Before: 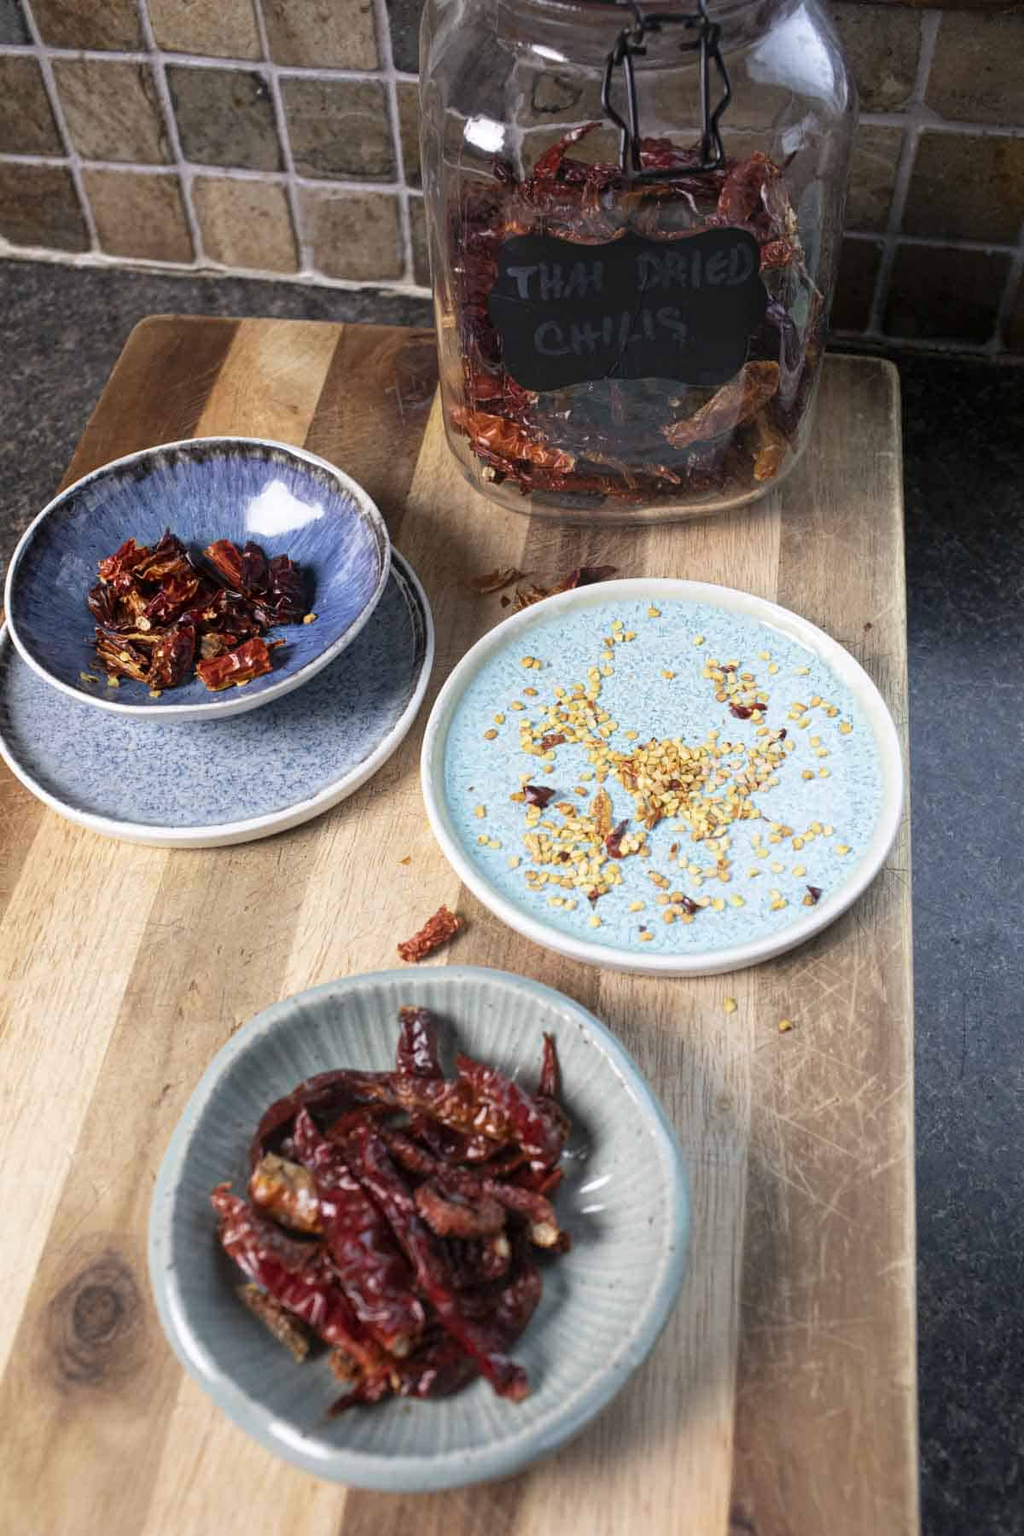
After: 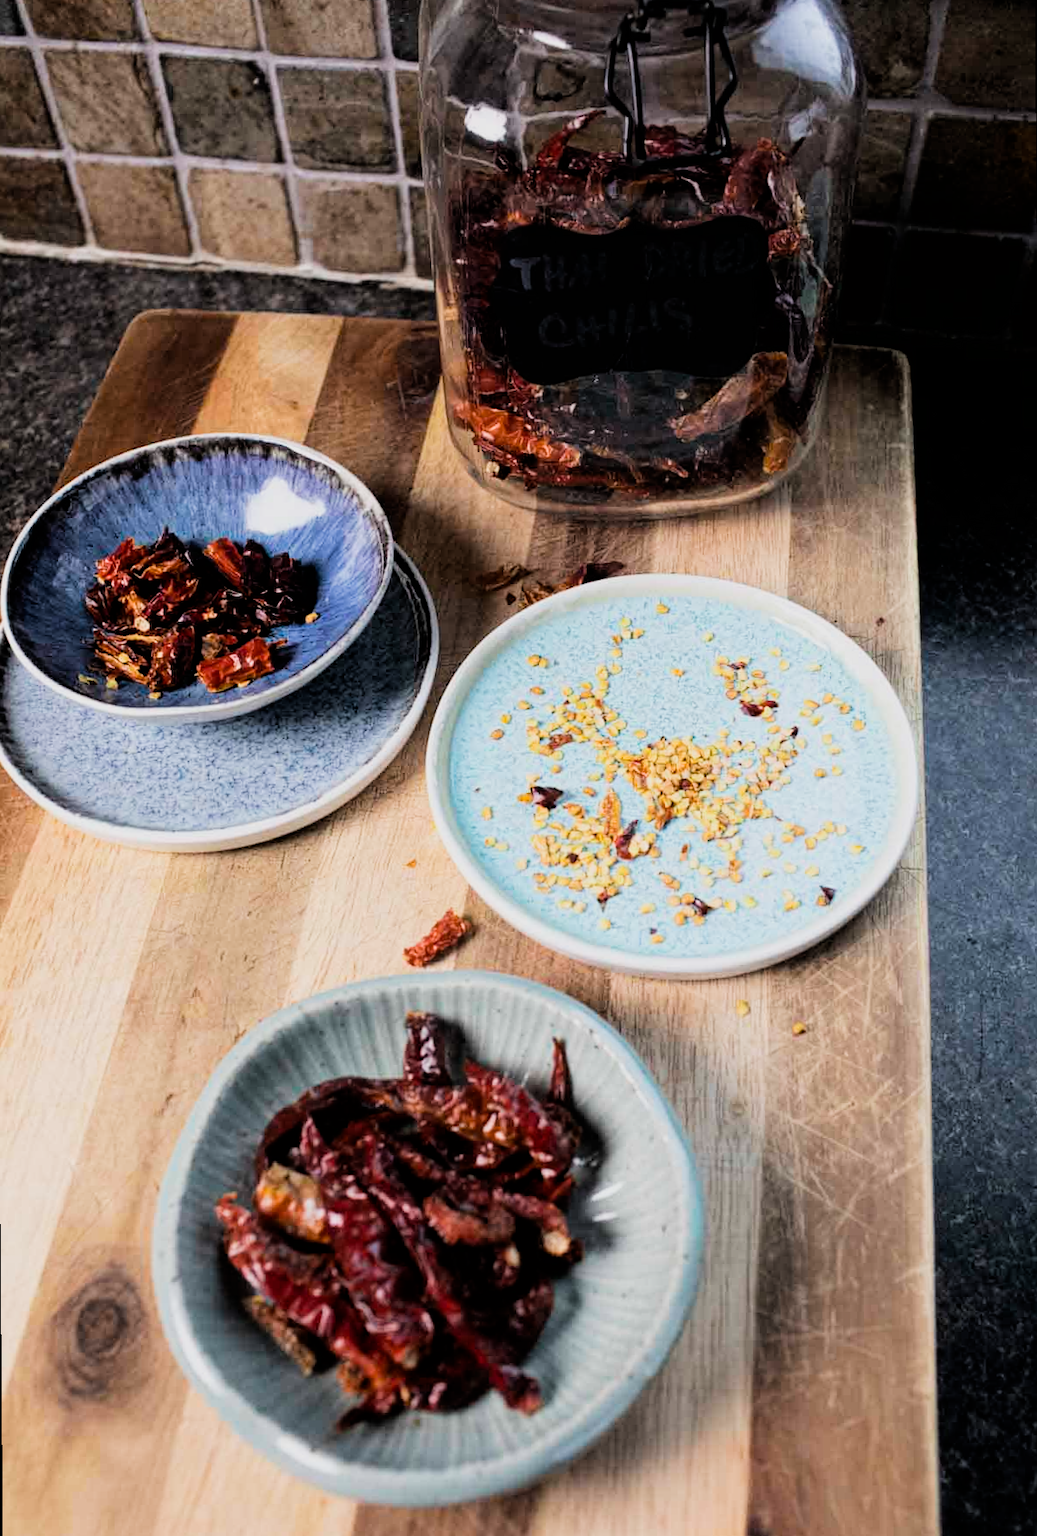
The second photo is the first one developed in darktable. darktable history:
color balance: output saturation 110%
rotate and perspective: rotation -0.45°, automatic cropping original format, crop left 0.008, crop right 0.992, crop top 0.012, crop bottom 0.988
filmic rgb: black relative exposure -5 EV, hardness 2.88, contrast 1.4, highlights saturation mix -30%
